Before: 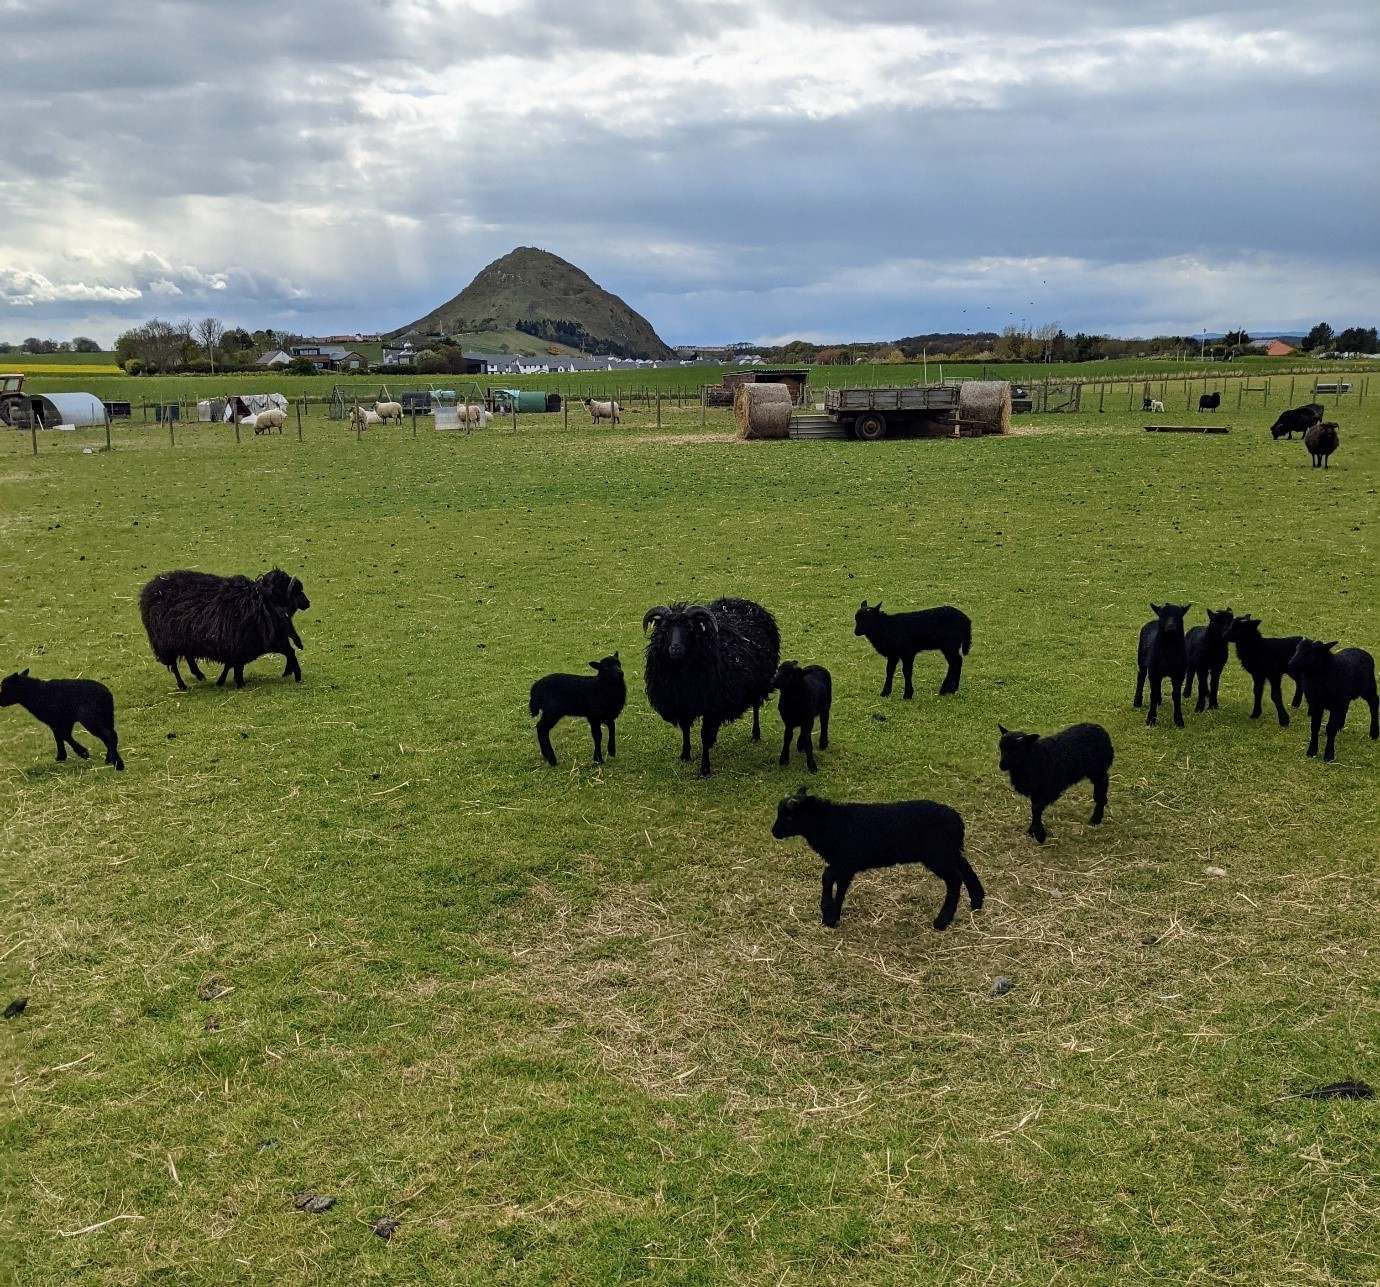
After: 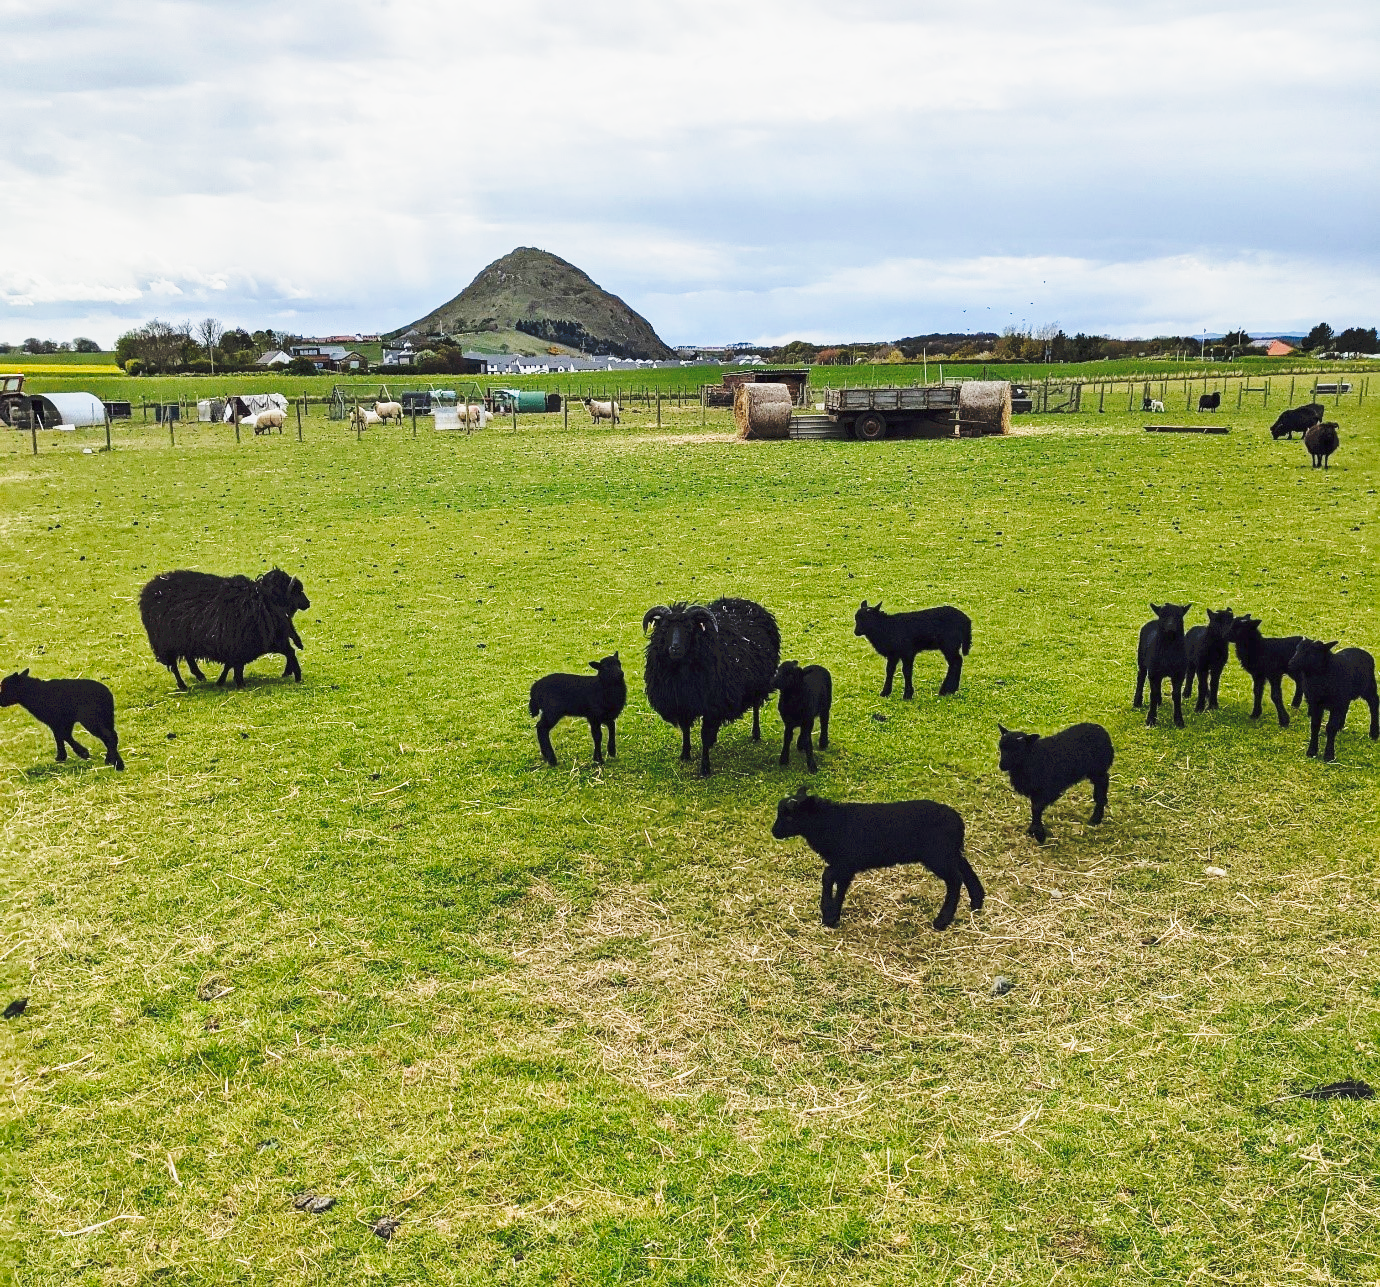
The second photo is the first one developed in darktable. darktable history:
tone curve: curves: ch0 [(0, 0) (0.003, 0.037) (0.011, 0.061) (0.025, 0.104) (0.044, 0.145) (0.069, 0.145) (0.1, 0.127) (0.136, 0.175) (0.177, 0.207) (0.224, 0.252) (0.277, 0.341) (0.335, 0.446) (0.399, 0.554) (0.468, 0.658) (0.543, 0.757) (0.623, 0.843) (0.709, 0.919) (0.801, 0.958) (0.898, 0.975) (1, 1)], preserve colors none
sigmoid: contrast 1.22, skew 0.65
